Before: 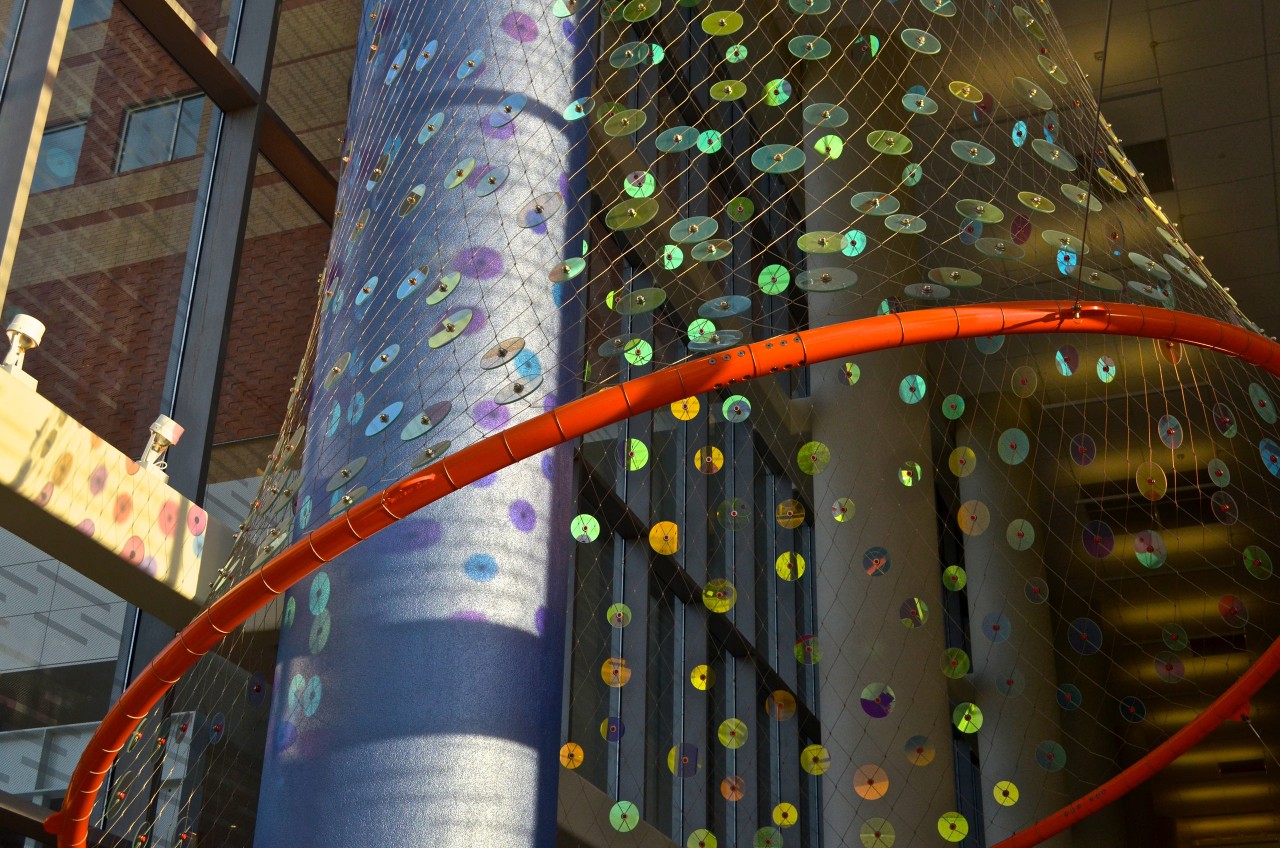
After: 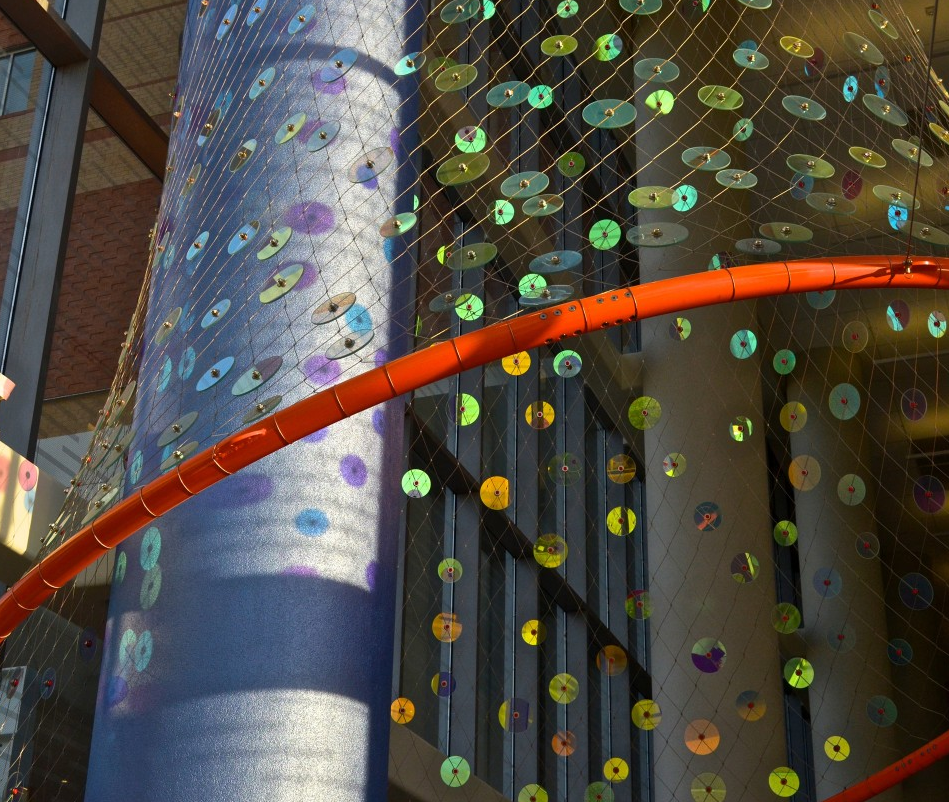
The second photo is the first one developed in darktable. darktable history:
crop and rotate: left 13.224%, top 5.395%, right 12.609%
